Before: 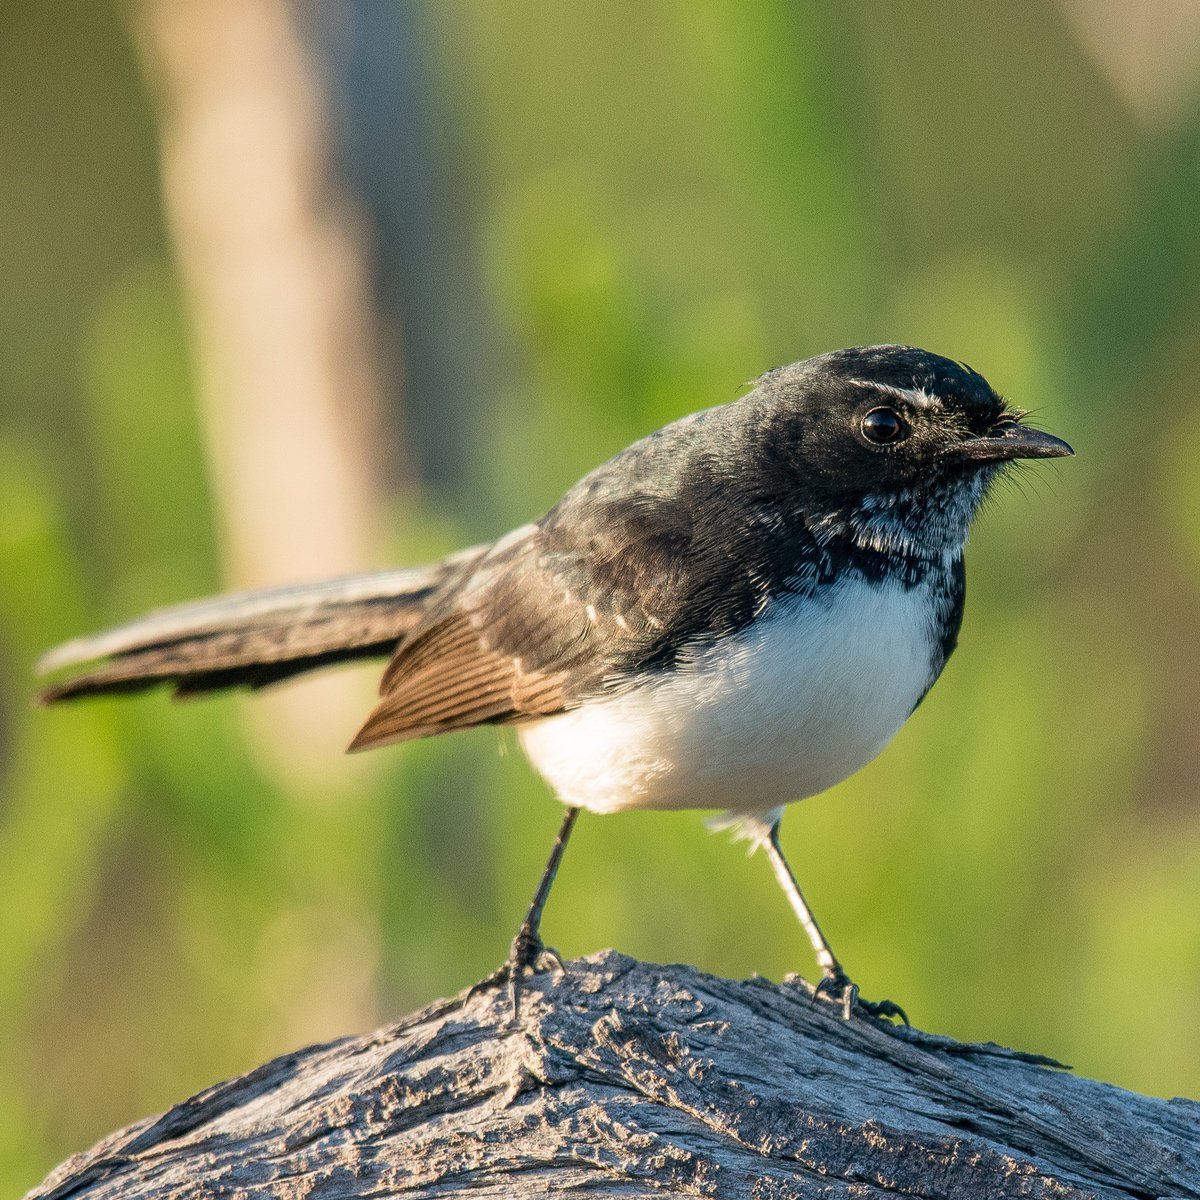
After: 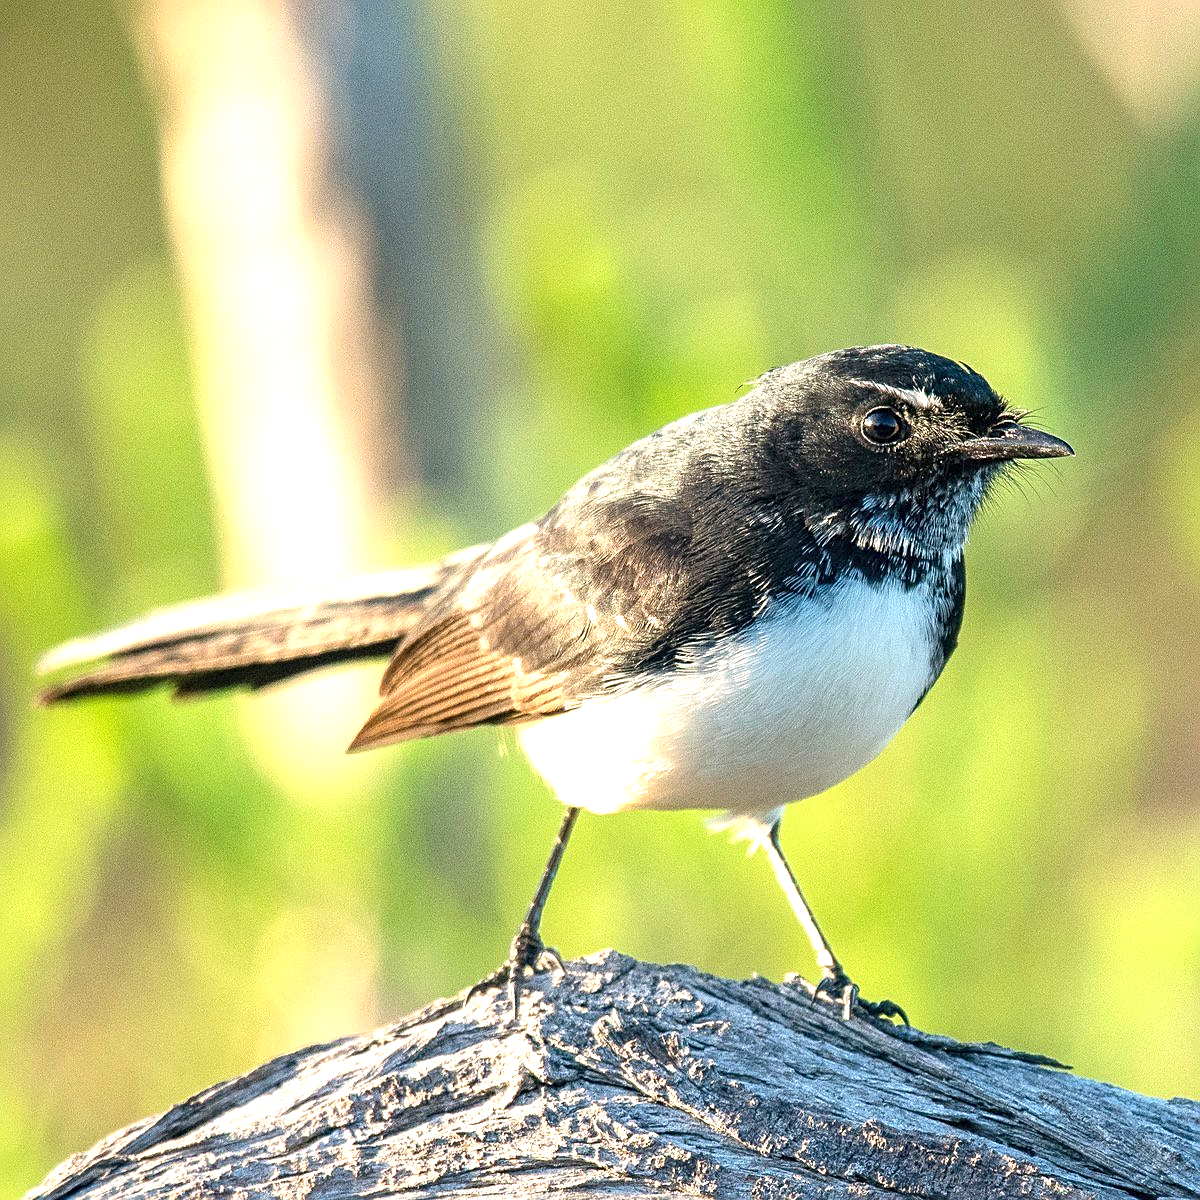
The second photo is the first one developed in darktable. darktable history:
exposure: black level correction 0, exposure 1.102 EV, compensate highlight preservation false
sharpen: on, module defaults
